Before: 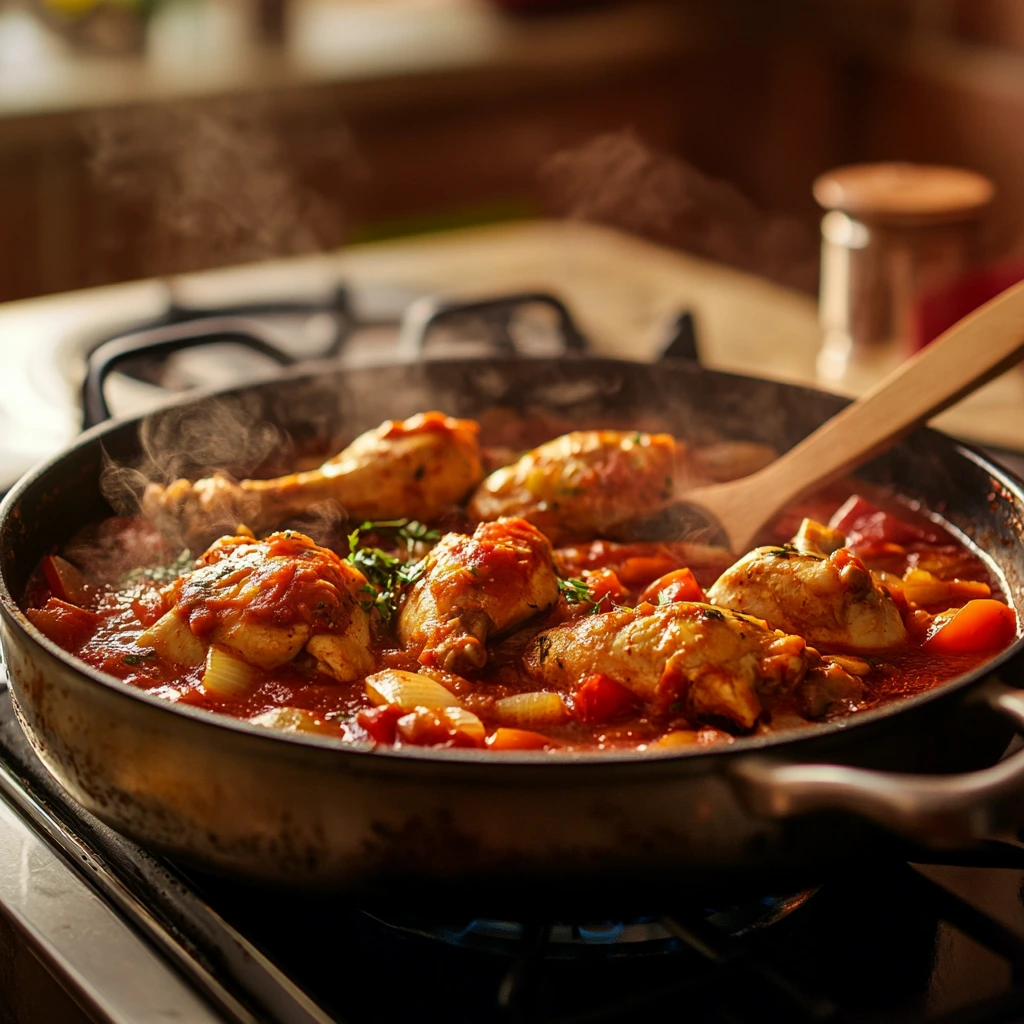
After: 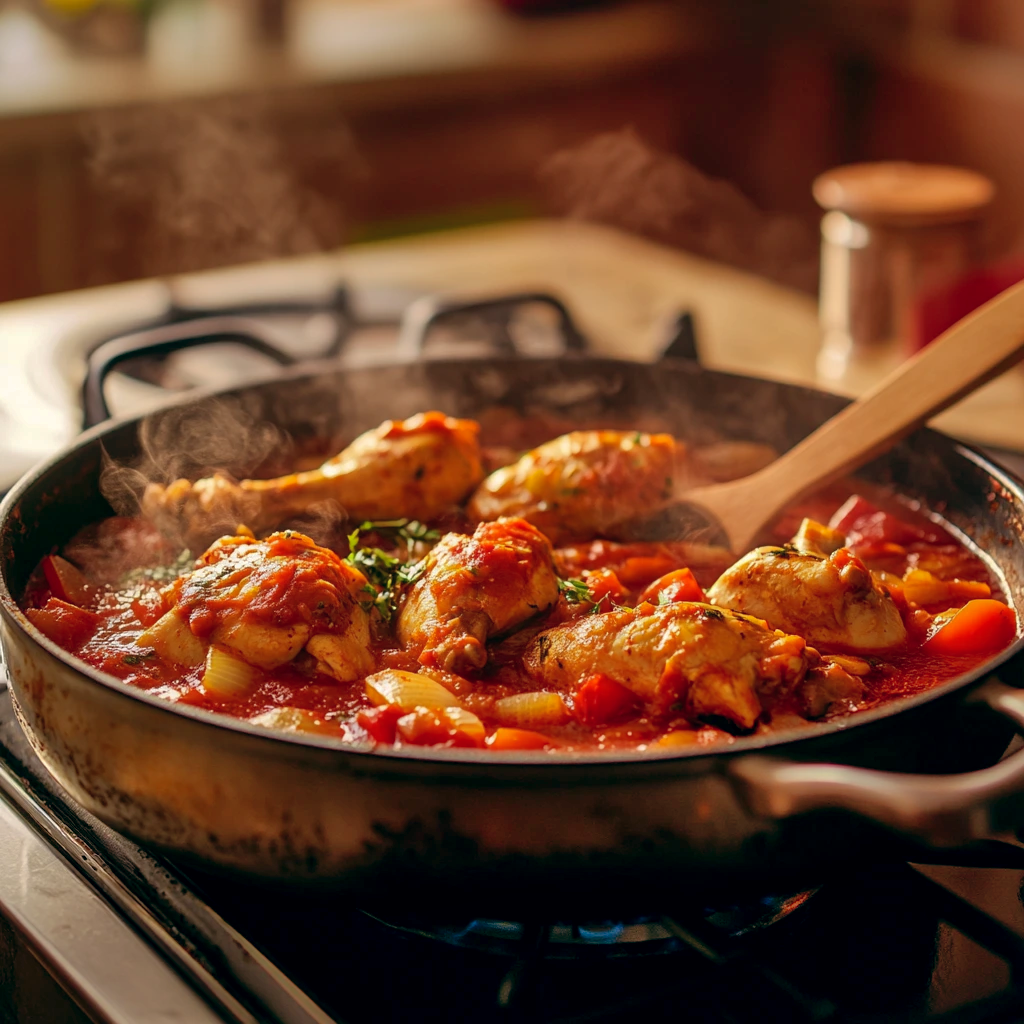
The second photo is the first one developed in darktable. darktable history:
color balance: lift [0.998, 0.998, 1.001, 1.002], gamma [0.995, 1.025, 0.992, 0.975], gain [0.995, 1.02, 0.997, 0.98]
shadows and highlights: on, module defaults
